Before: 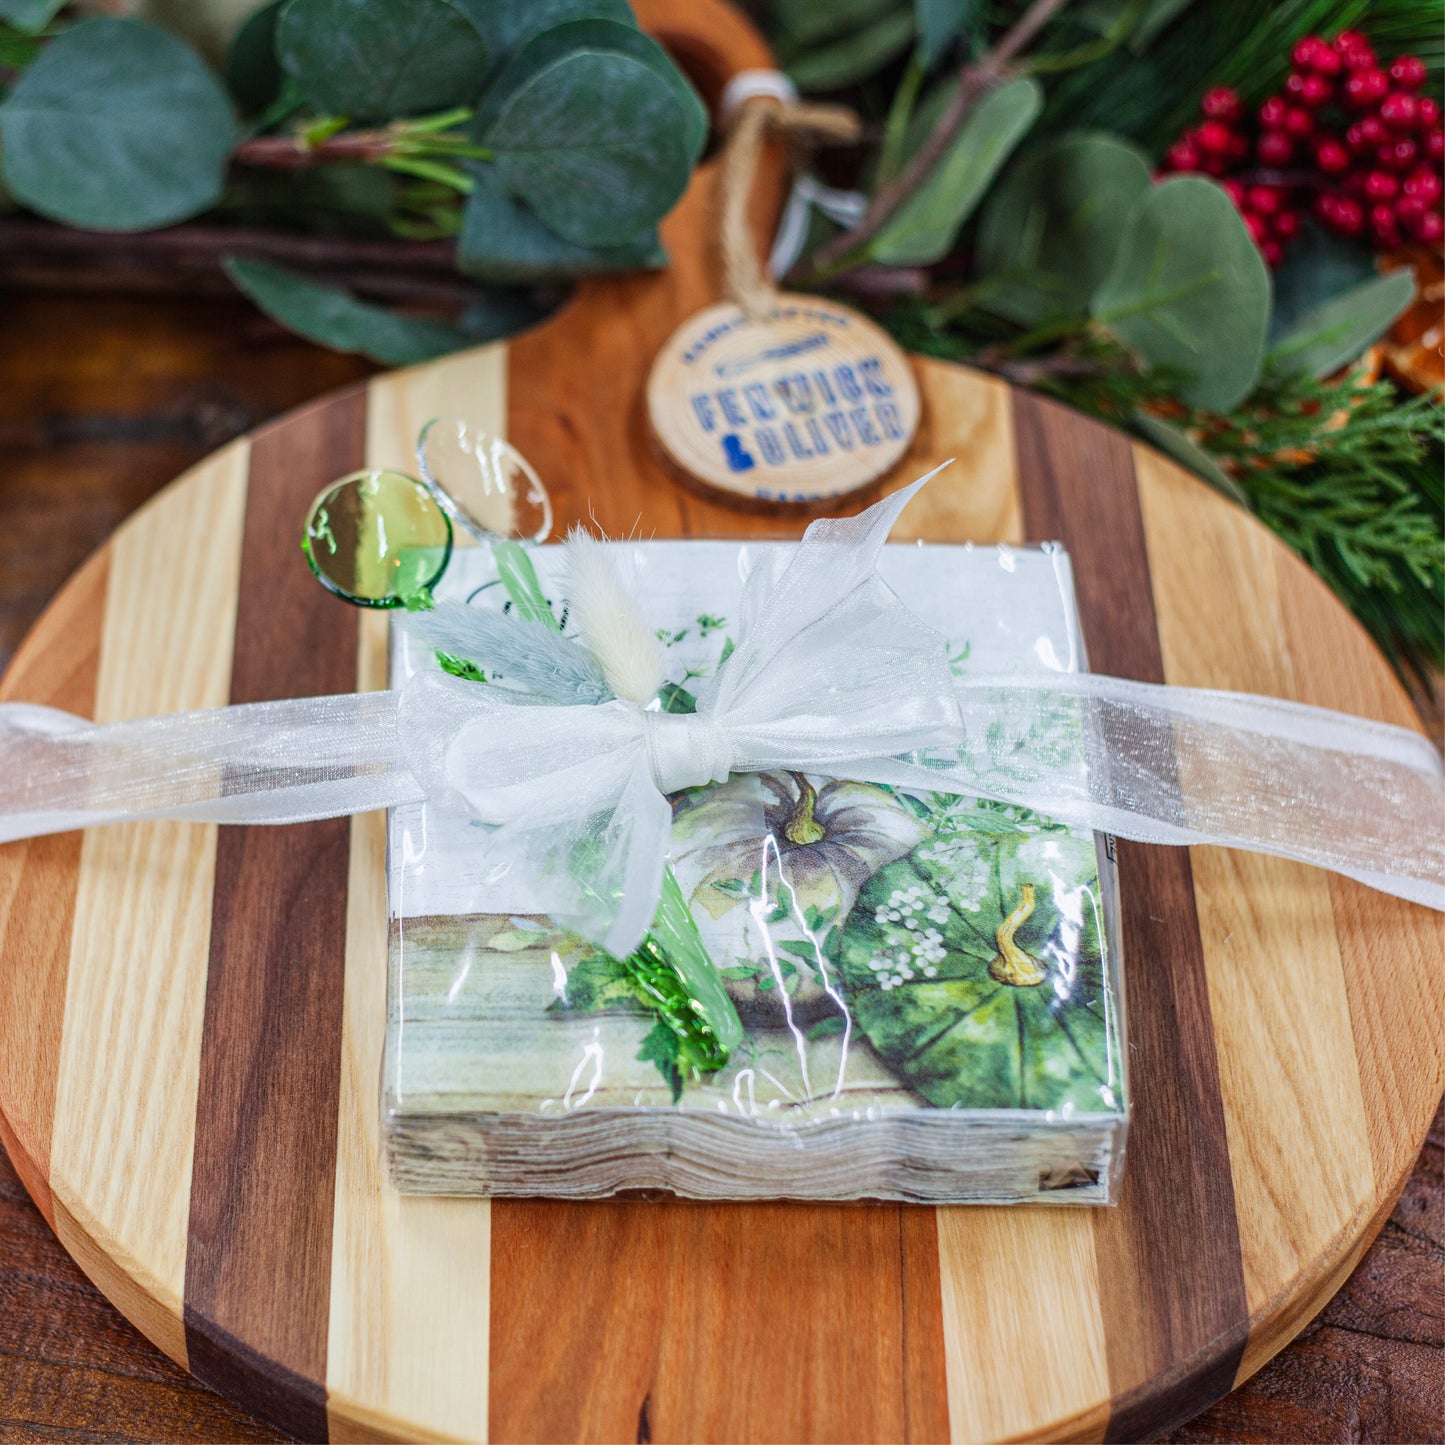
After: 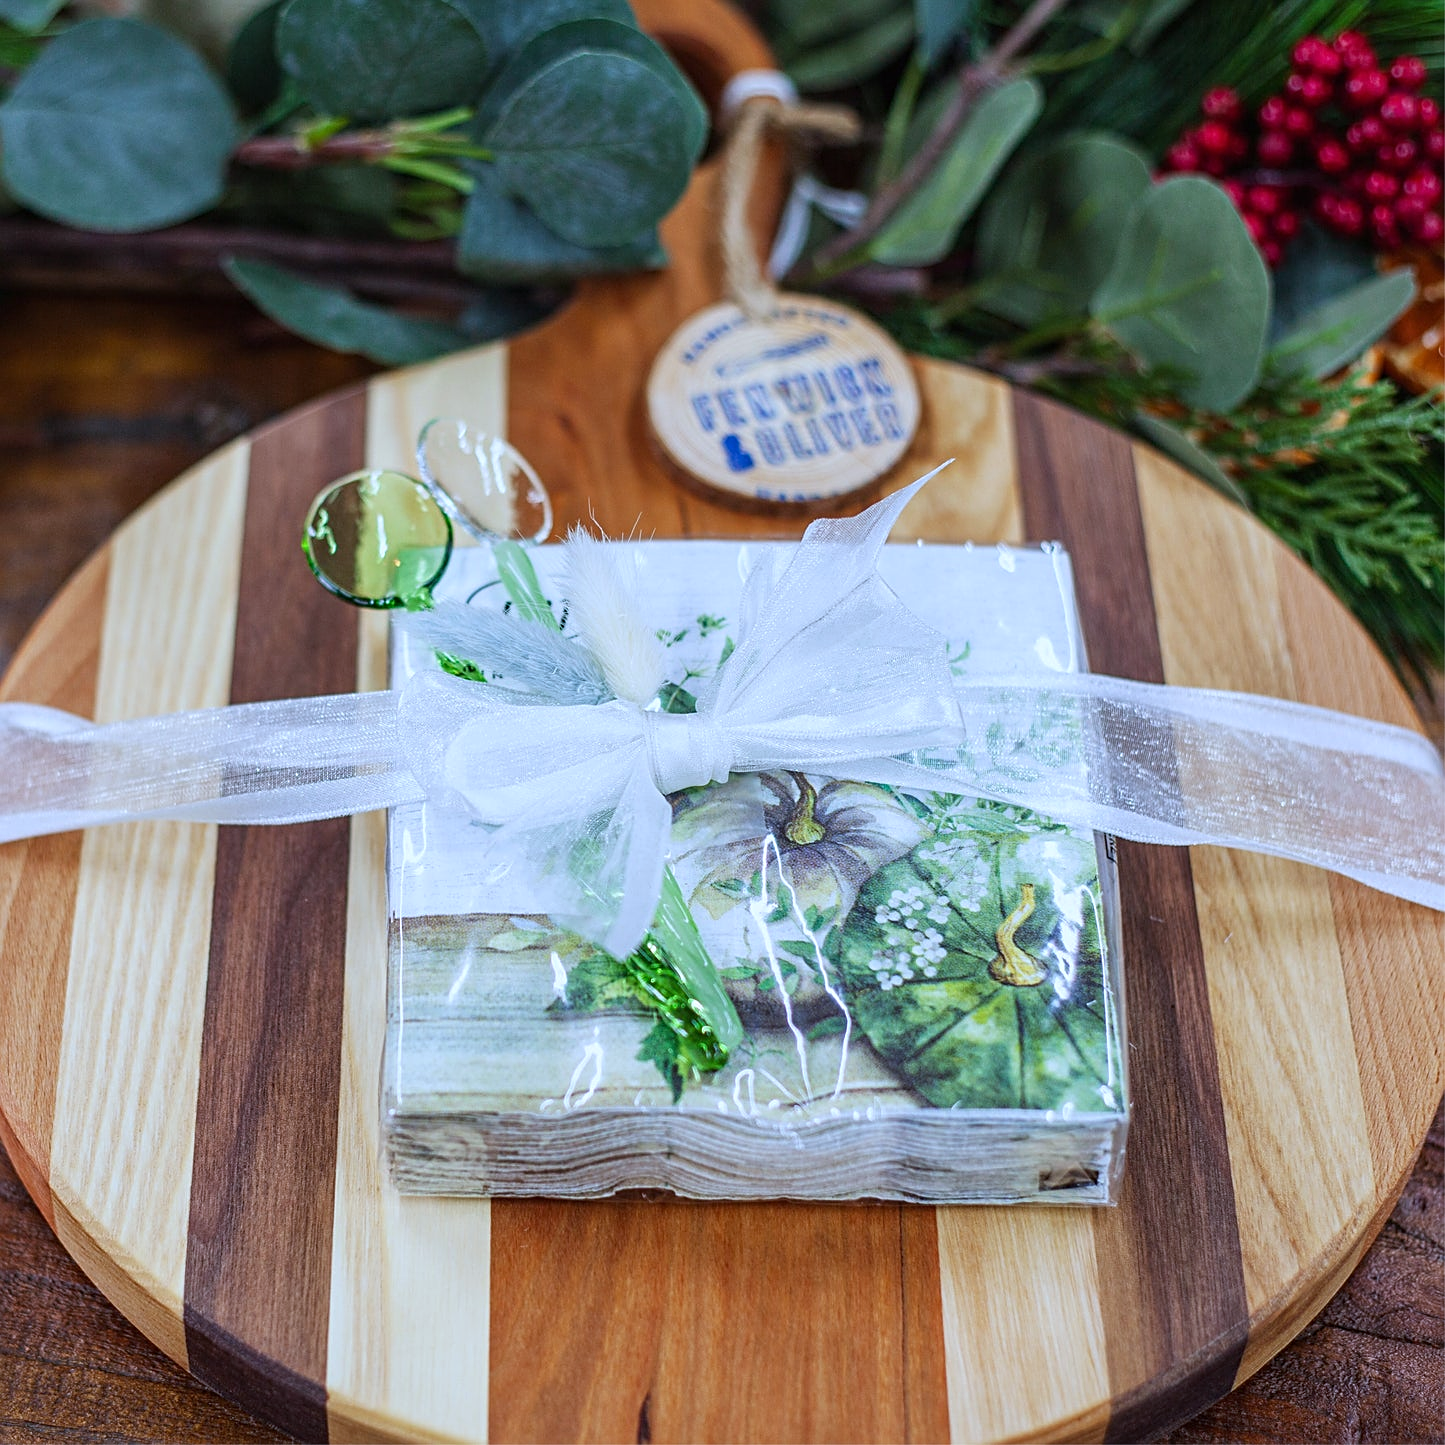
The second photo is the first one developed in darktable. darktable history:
sharpen: on, module defaults
white balance: red 0.926, green 1.003, blue 1.133
